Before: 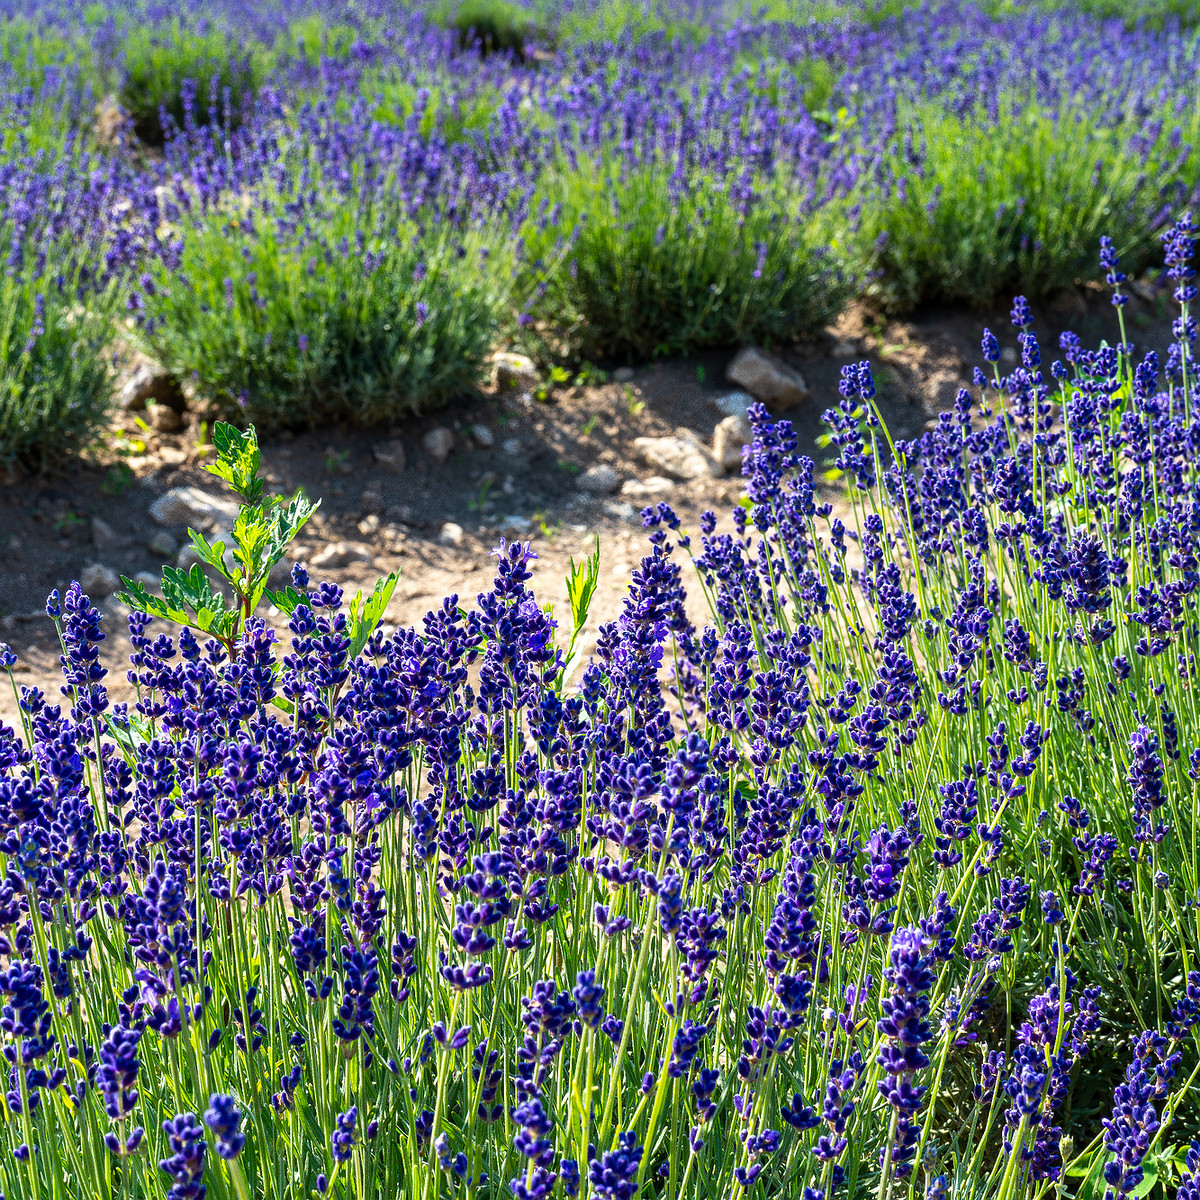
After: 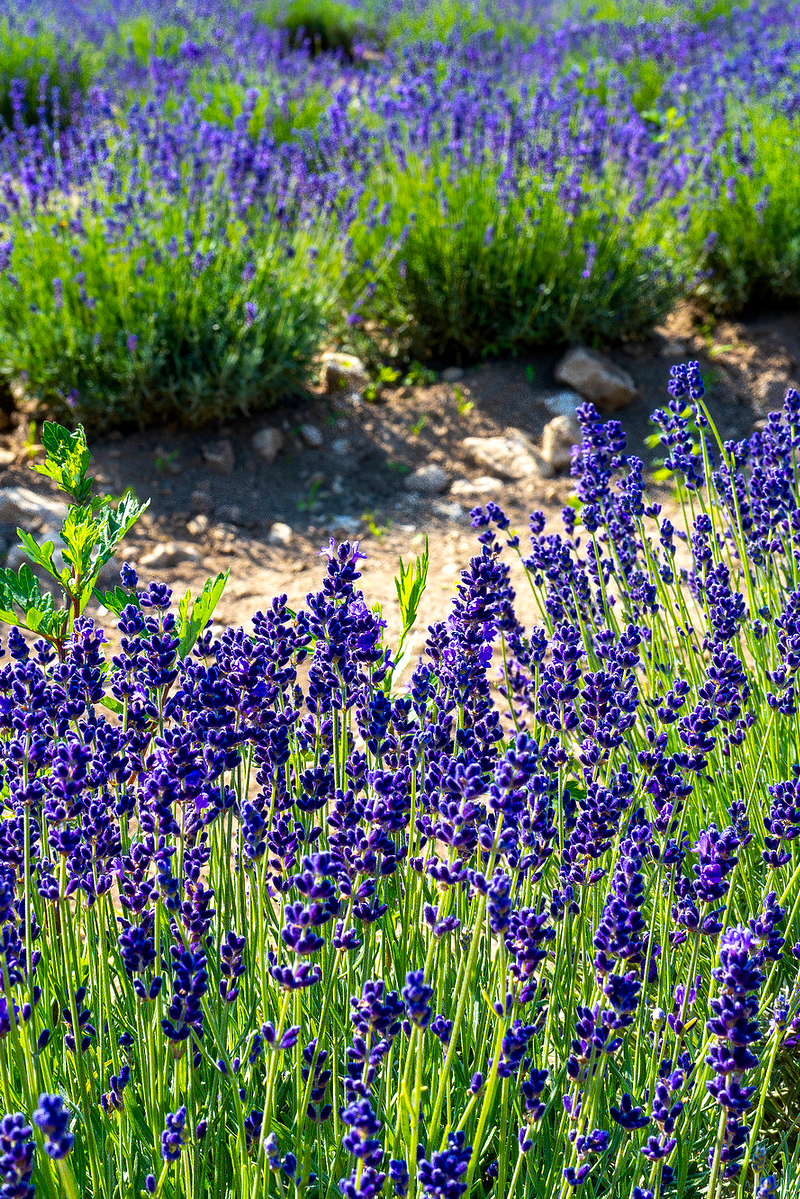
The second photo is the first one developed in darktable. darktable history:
crop and rotate: left 14.285%, right 19.026%
exposure: black level correction 0.002, exposure -0.106 EV, compensate highlight preservation false
color balance rgb: perceptual saturation grading › global saturation 19.767%, perceptual brilliance grading › global brilliance 3.547%, global vibrance 20%
